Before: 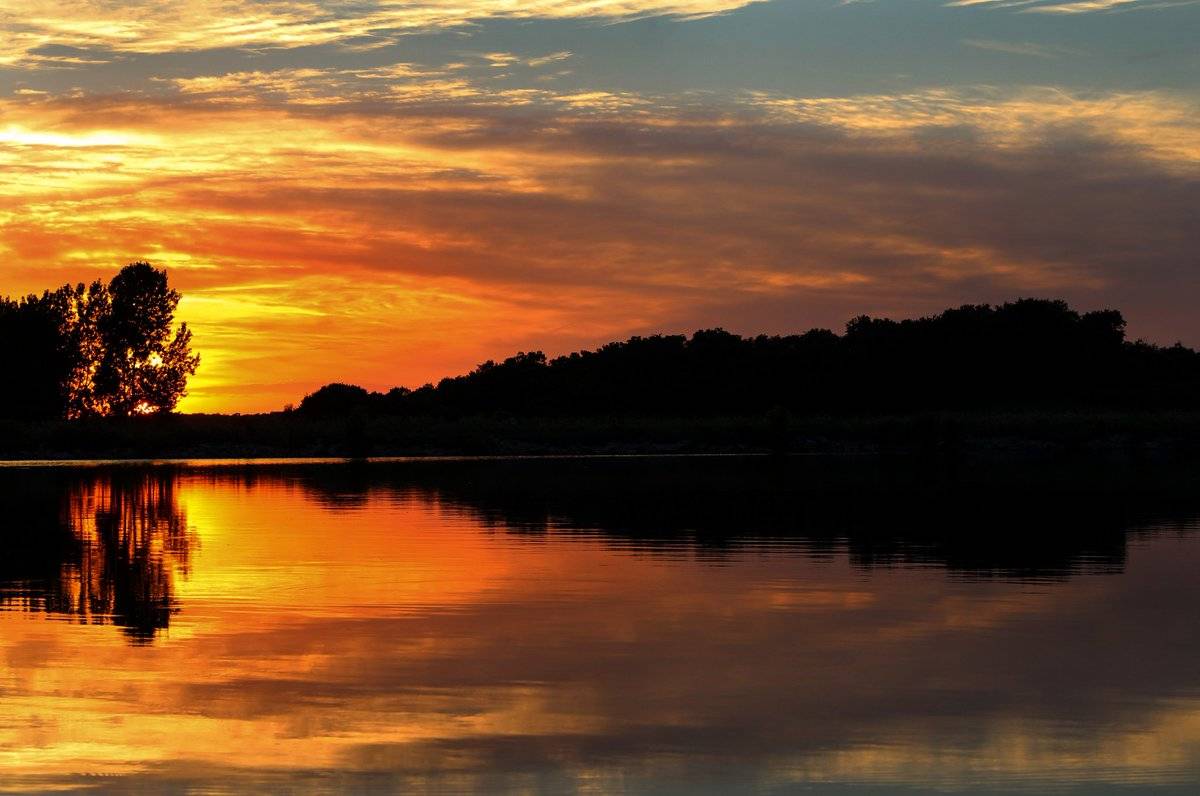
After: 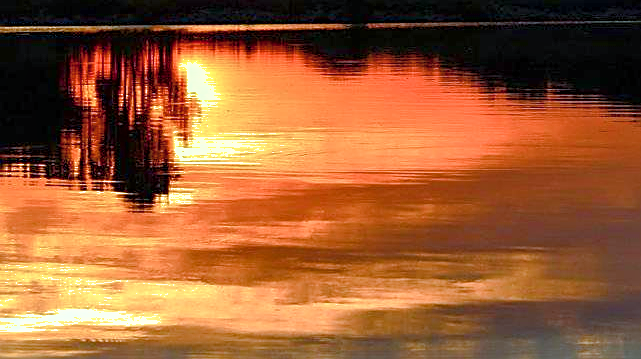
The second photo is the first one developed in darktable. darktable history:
sharpen: on, module defaults
local contrast: mode bilateral grid, contrast 20, coarseness 50, detail 119%, midtone range 0.2
color balance rgb: perceptual saturation grading › global saturation 0.491%, perceptual saturation grading › highlights -17.481%, perceptual saturation grading › mid-tones 33.101%, perceptual saturation grading › shadows 50.408%
exposure: black level correction 0, exposure 0.704 EV, compensate exposure bias true, compensate highlight preservation false
crop and rotate: top 54.731%, right 46.558%, bottom 0.163%
shadows and highlights: on, module defaults
color correction: highlights a* -9.51, highlights b* -23.27
